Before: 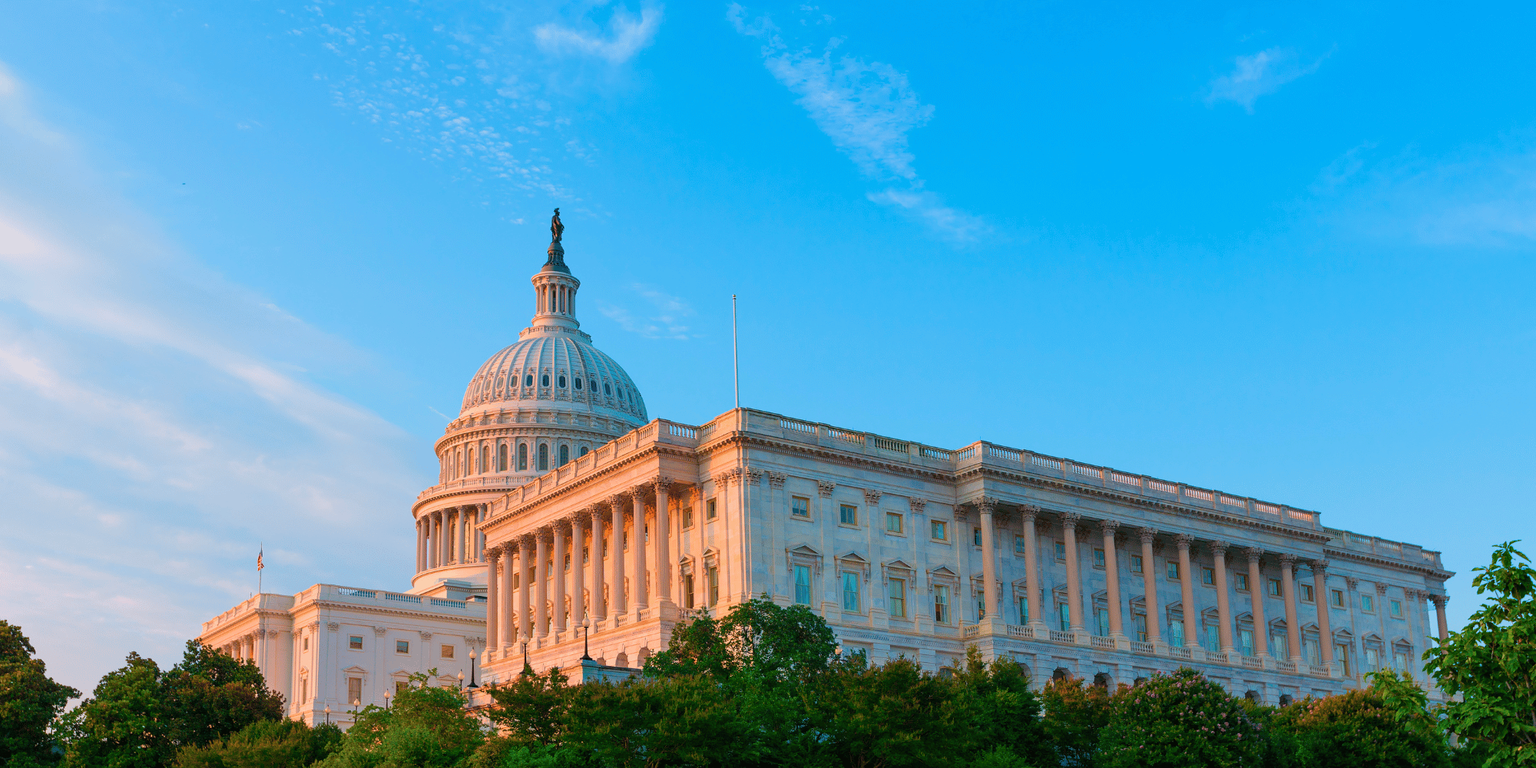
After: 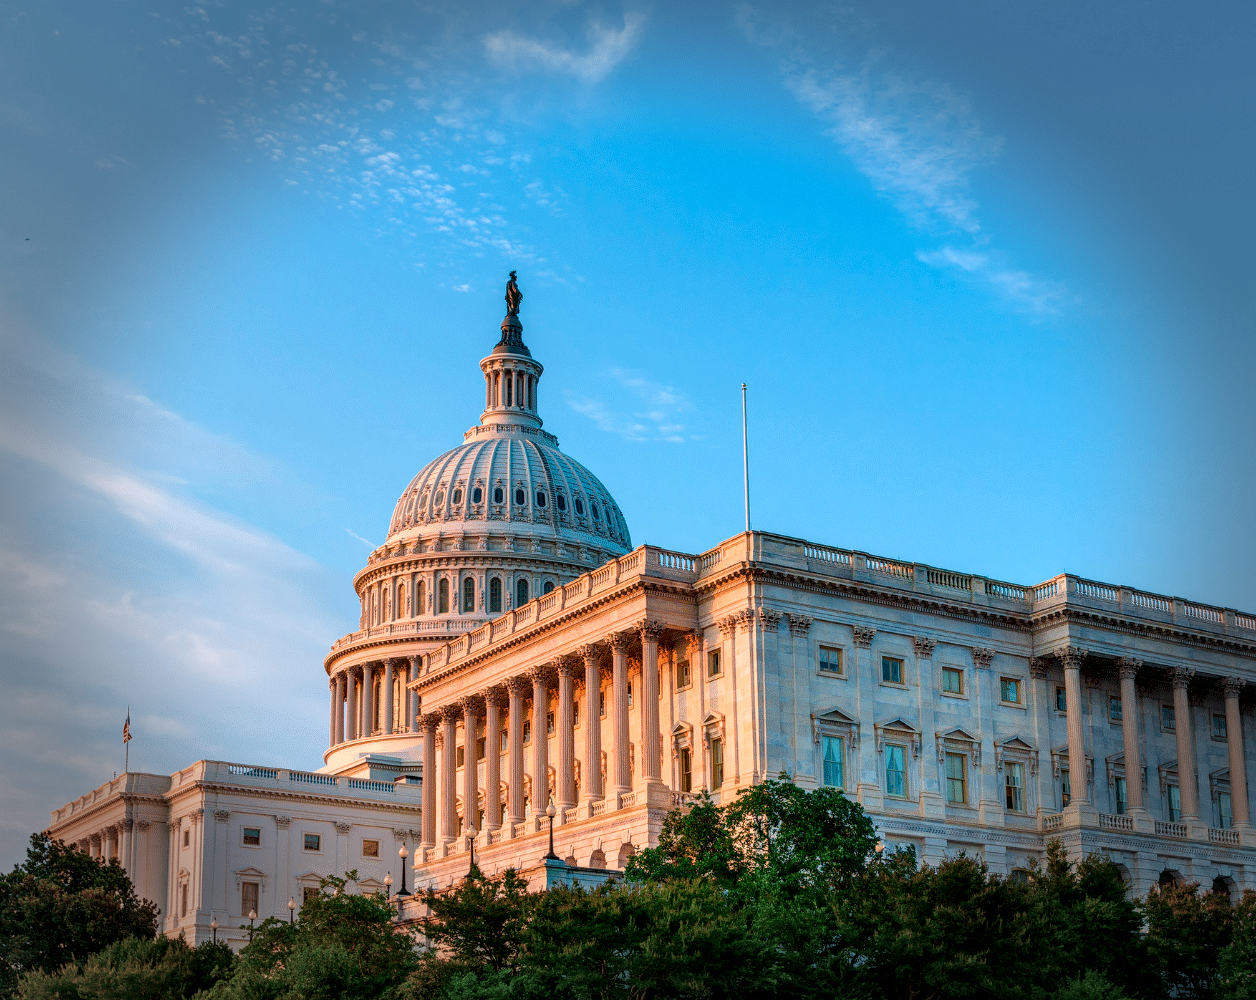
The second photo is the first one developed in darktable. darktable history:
crop: left 10.644%, right 26.528%
local contrast: highlights 0%, shadows 0%, detail 182%
vignetting: fall-off start 66.7%, fall-off radius 39.74%, brightness -0.576, saturation -0.258, automatic ratio true, width/height ratio 0.671, dithering 16-bit output
